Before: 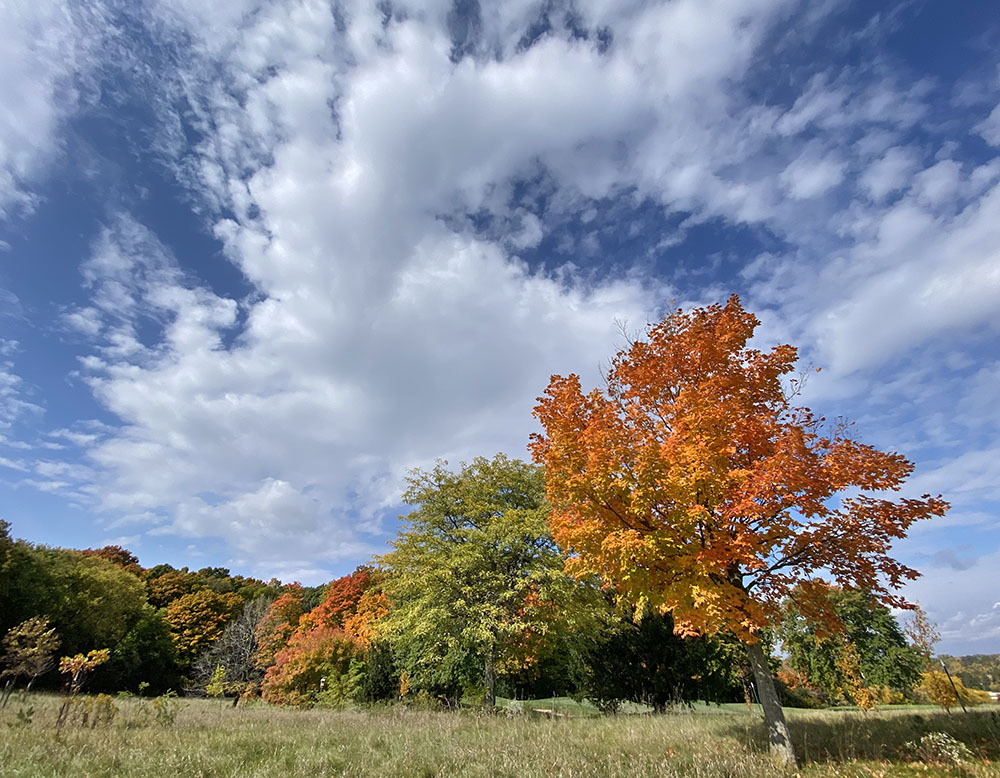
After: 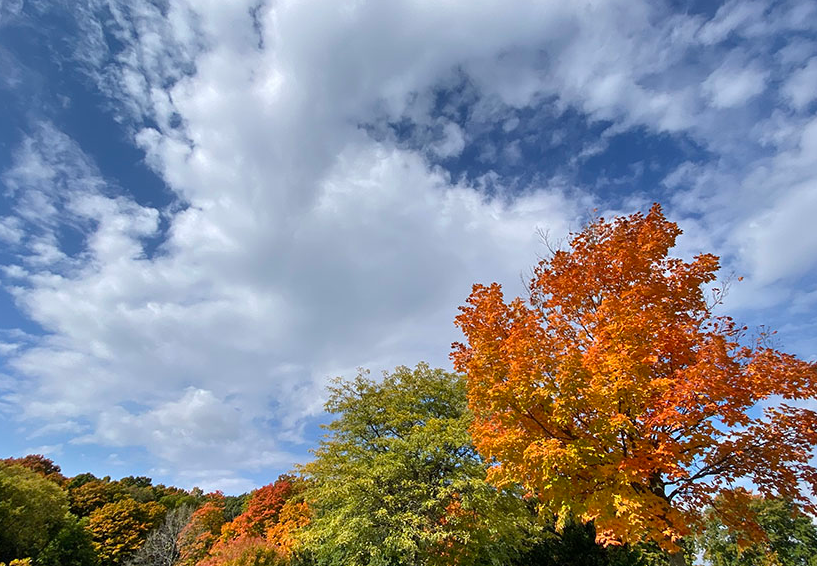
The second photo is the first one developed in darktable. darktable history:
crop: left 7.819%, top 11.729%, right 10.421%, bottom 15.444%
